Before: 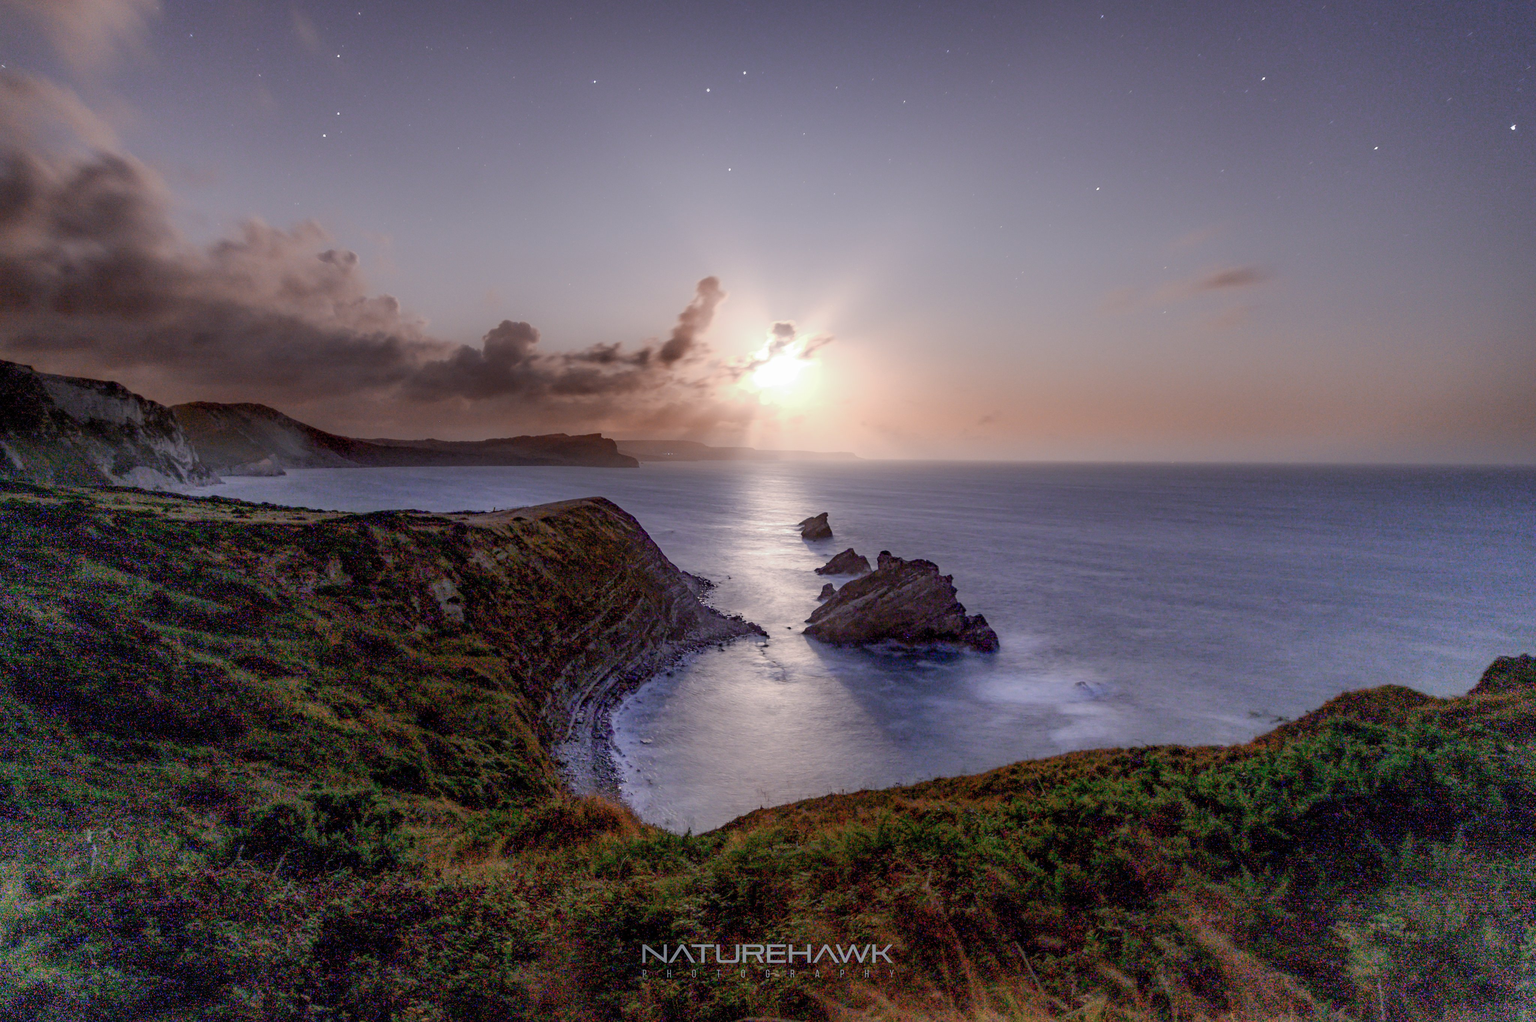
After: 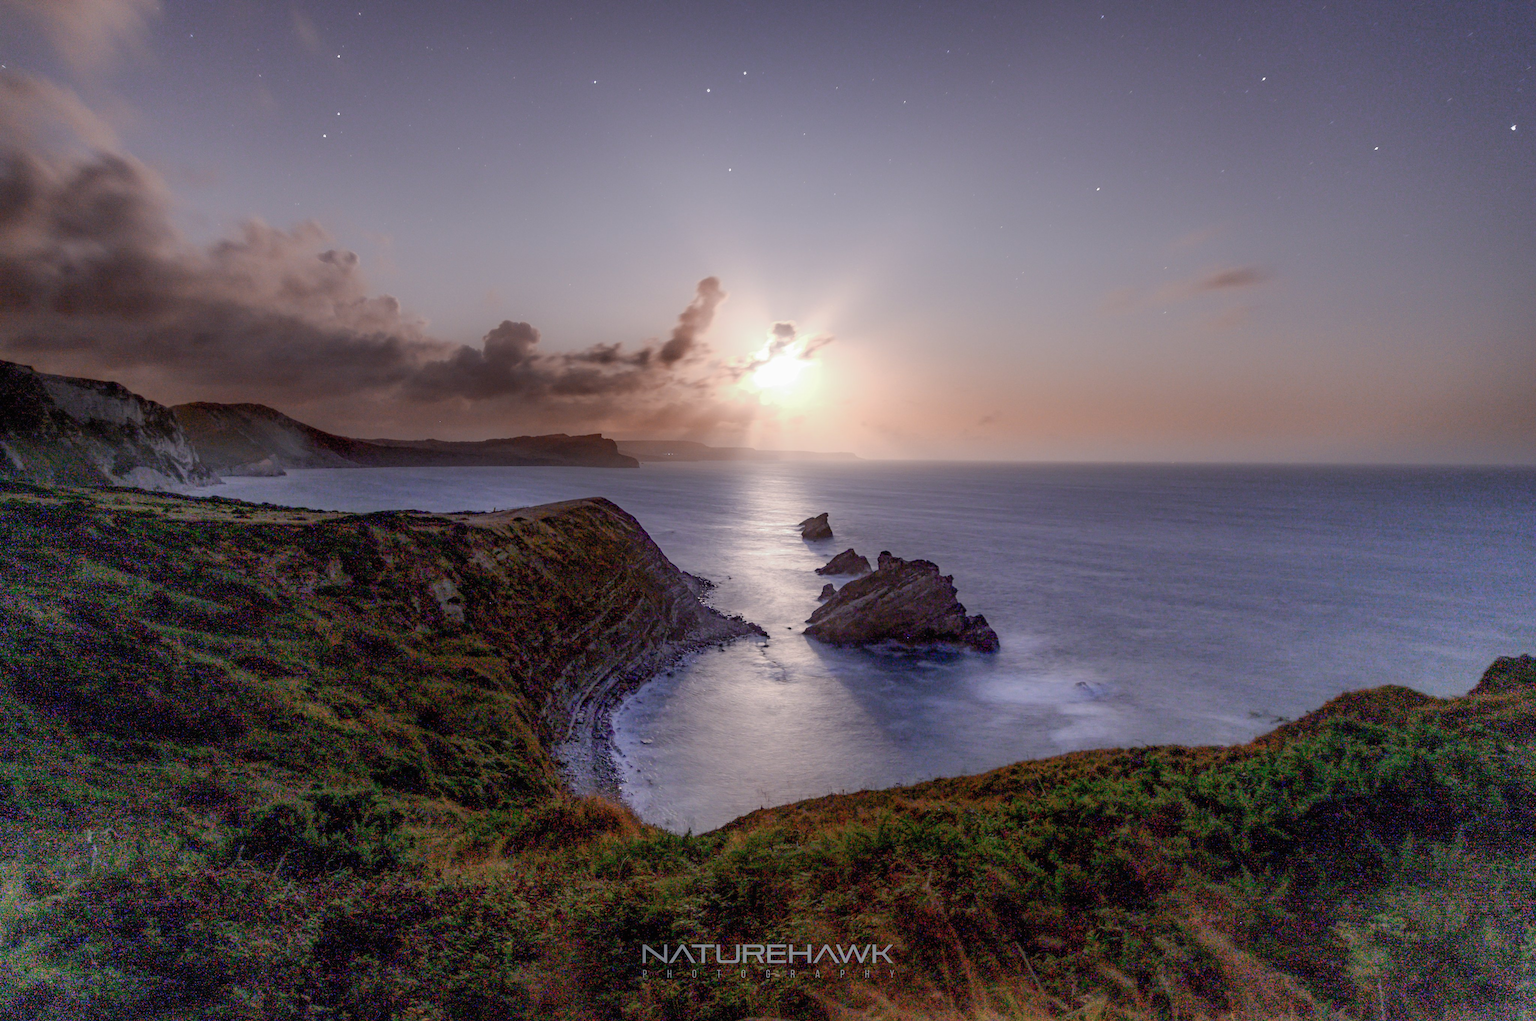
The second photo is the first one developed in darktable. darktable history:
contrast equalizer: y [[0.439, 0.44, 0.442, 0.457, 0.493, 0.498], [0.5 ×6], [0.5 ×6], [0 ×6], [0 ×6]], mix 0.164
